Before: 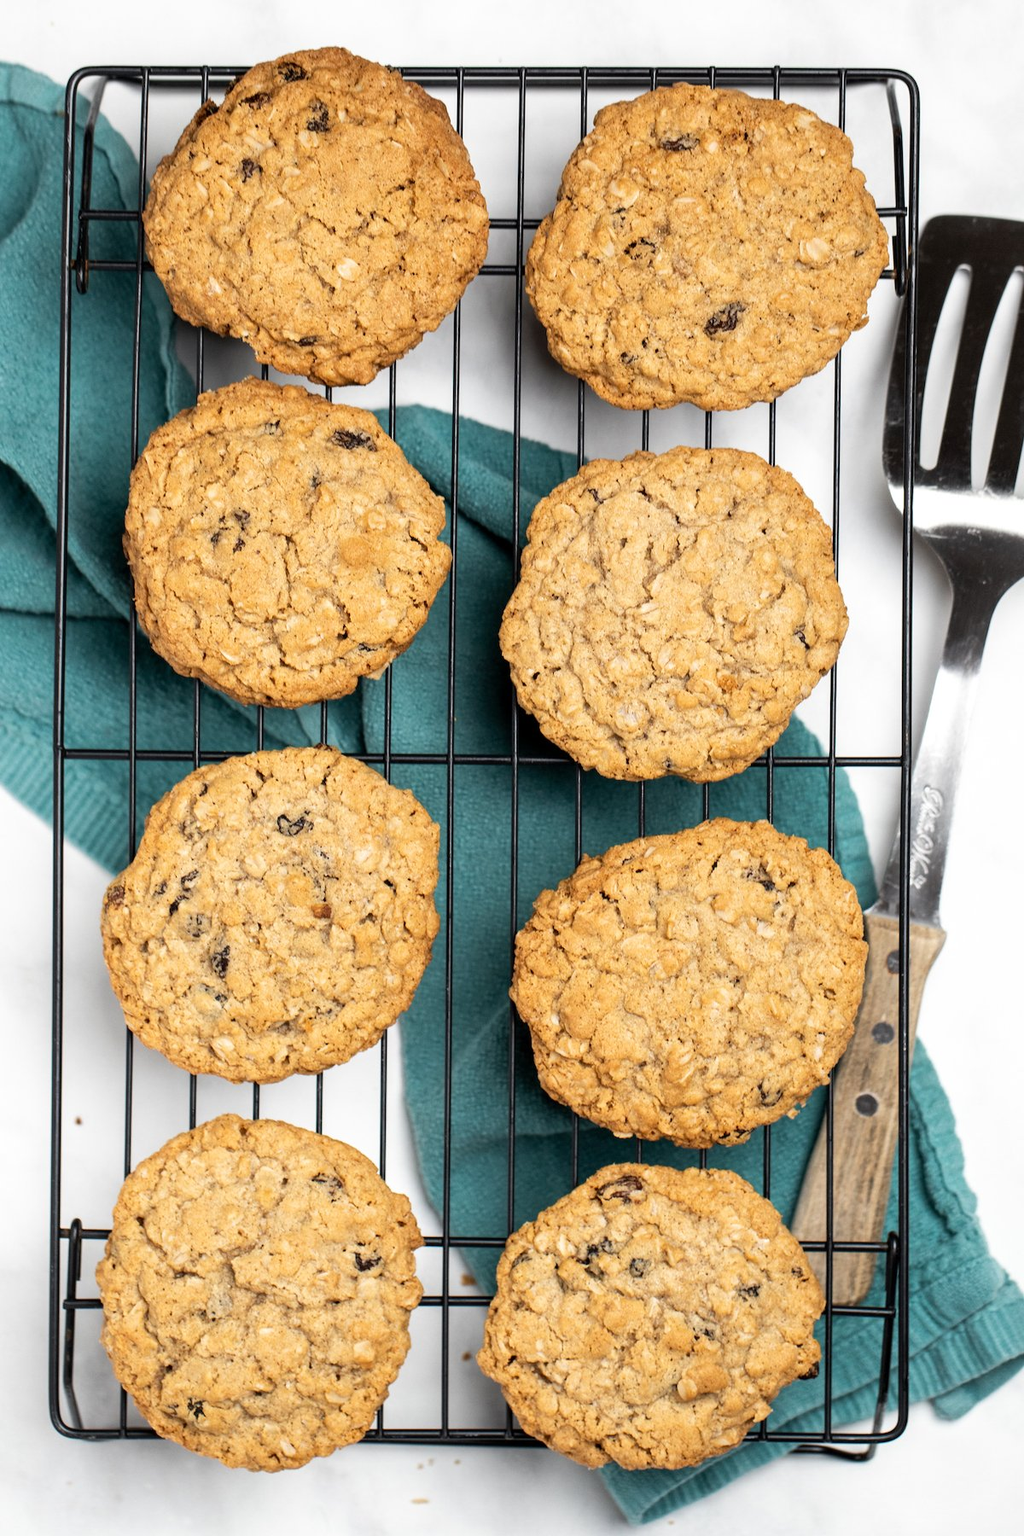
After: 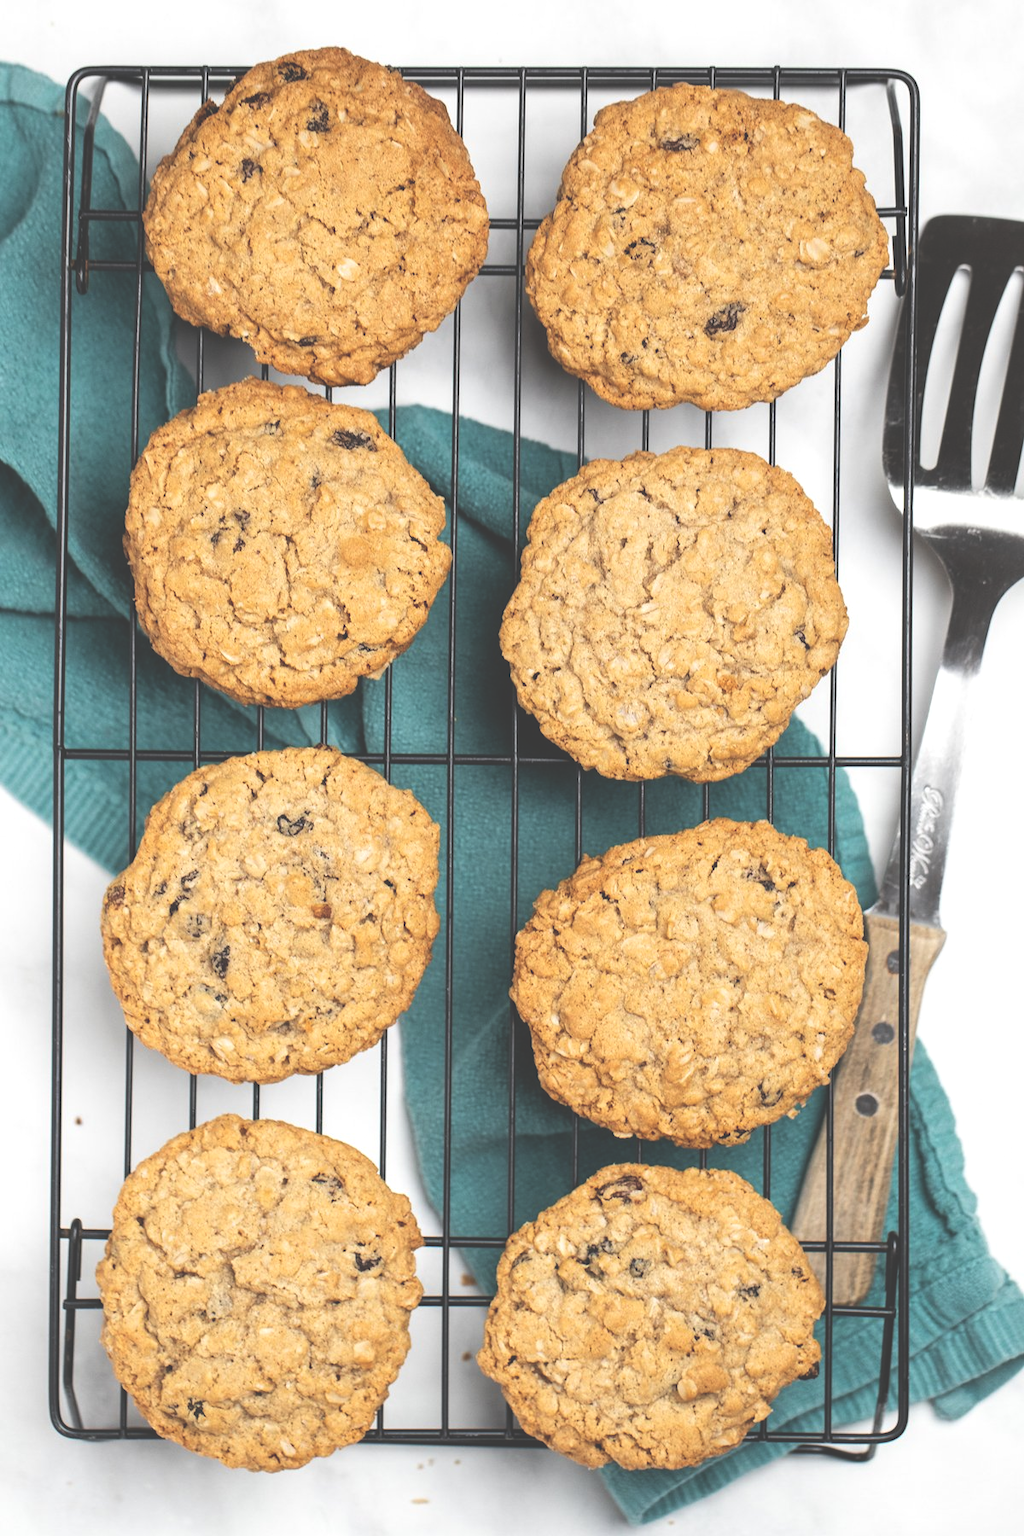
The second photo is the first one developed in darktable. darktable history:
exposure: black level correction -0.041, exposure 0.06 EV, compensate highlight preservation false
